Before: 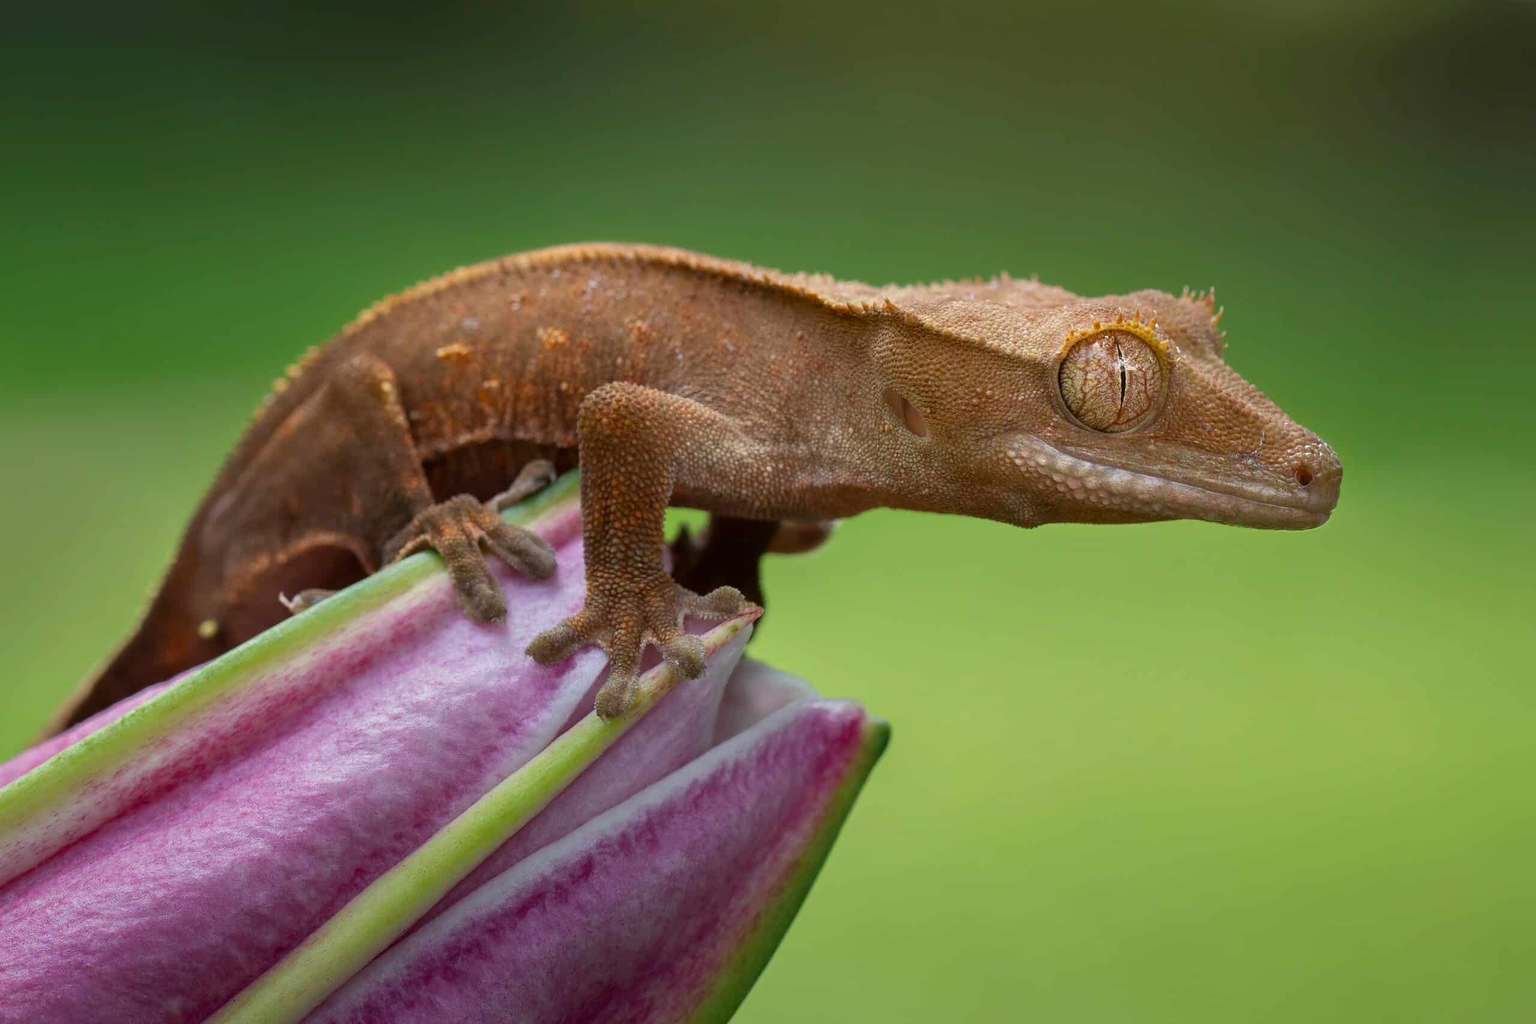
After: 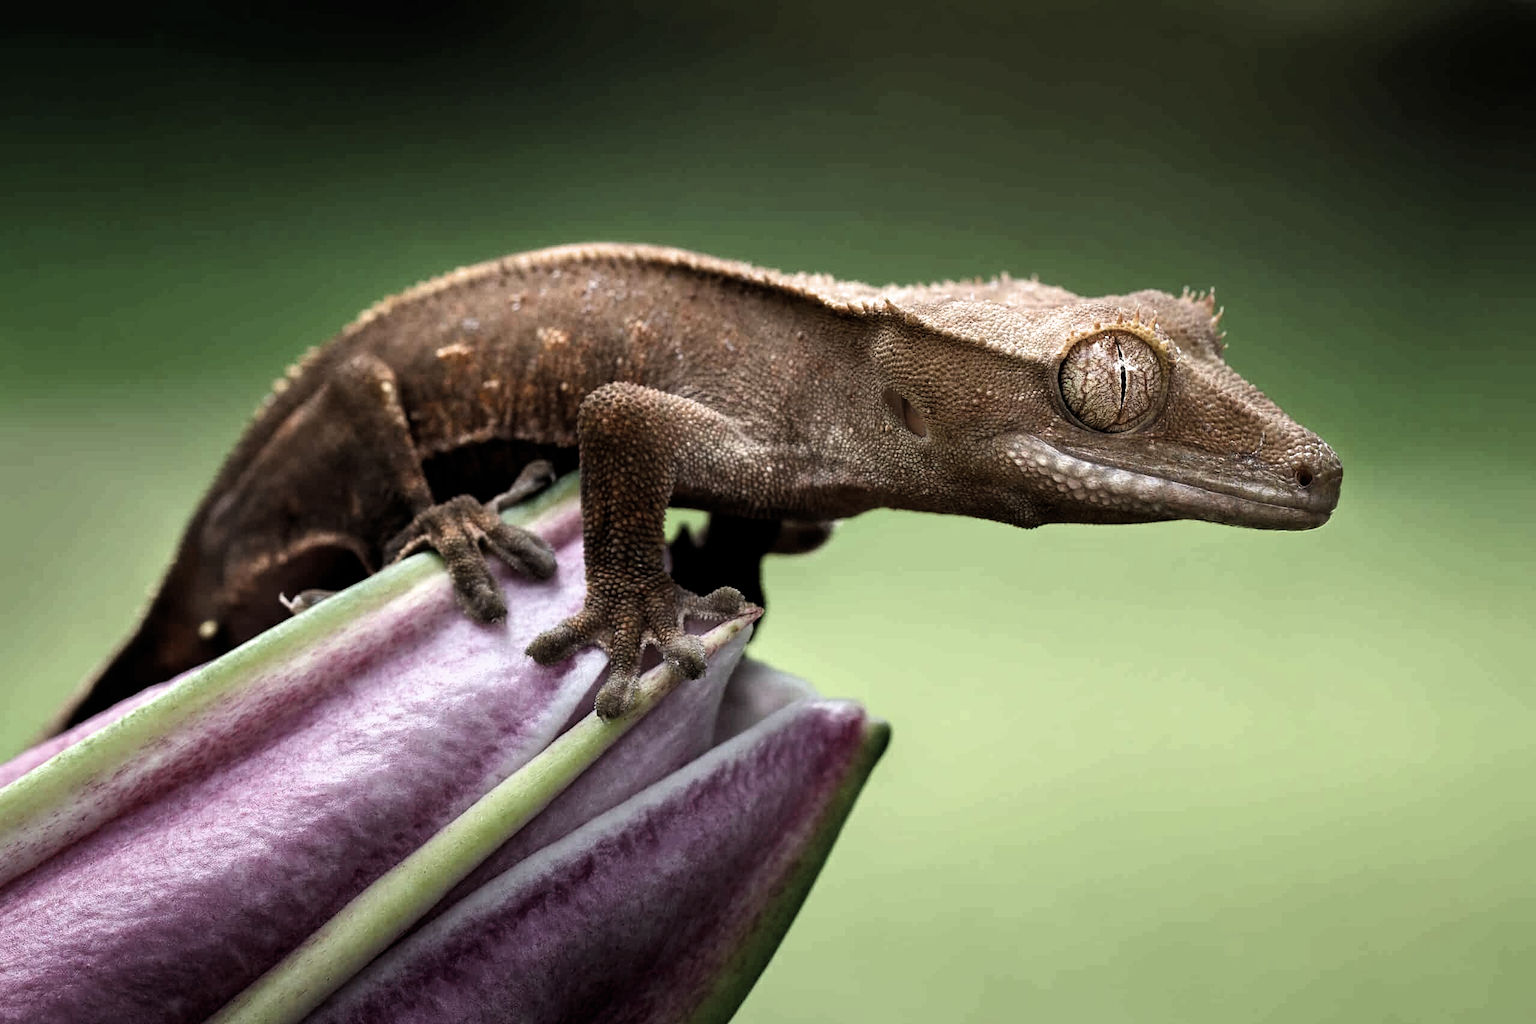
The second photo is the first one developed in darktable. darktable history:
contrast brightness saturation: contrast 0.103, saturation -0.36
filmic rgb: black relative exposure -8.28 EV, white relative exposure 2.21 EV, hardness 7.06, latitude 86.58%, contrast 1.683, highlights saturation mix -4.03%, shadows ↔ highlights balance -2.93%, color science v6 (2022)
